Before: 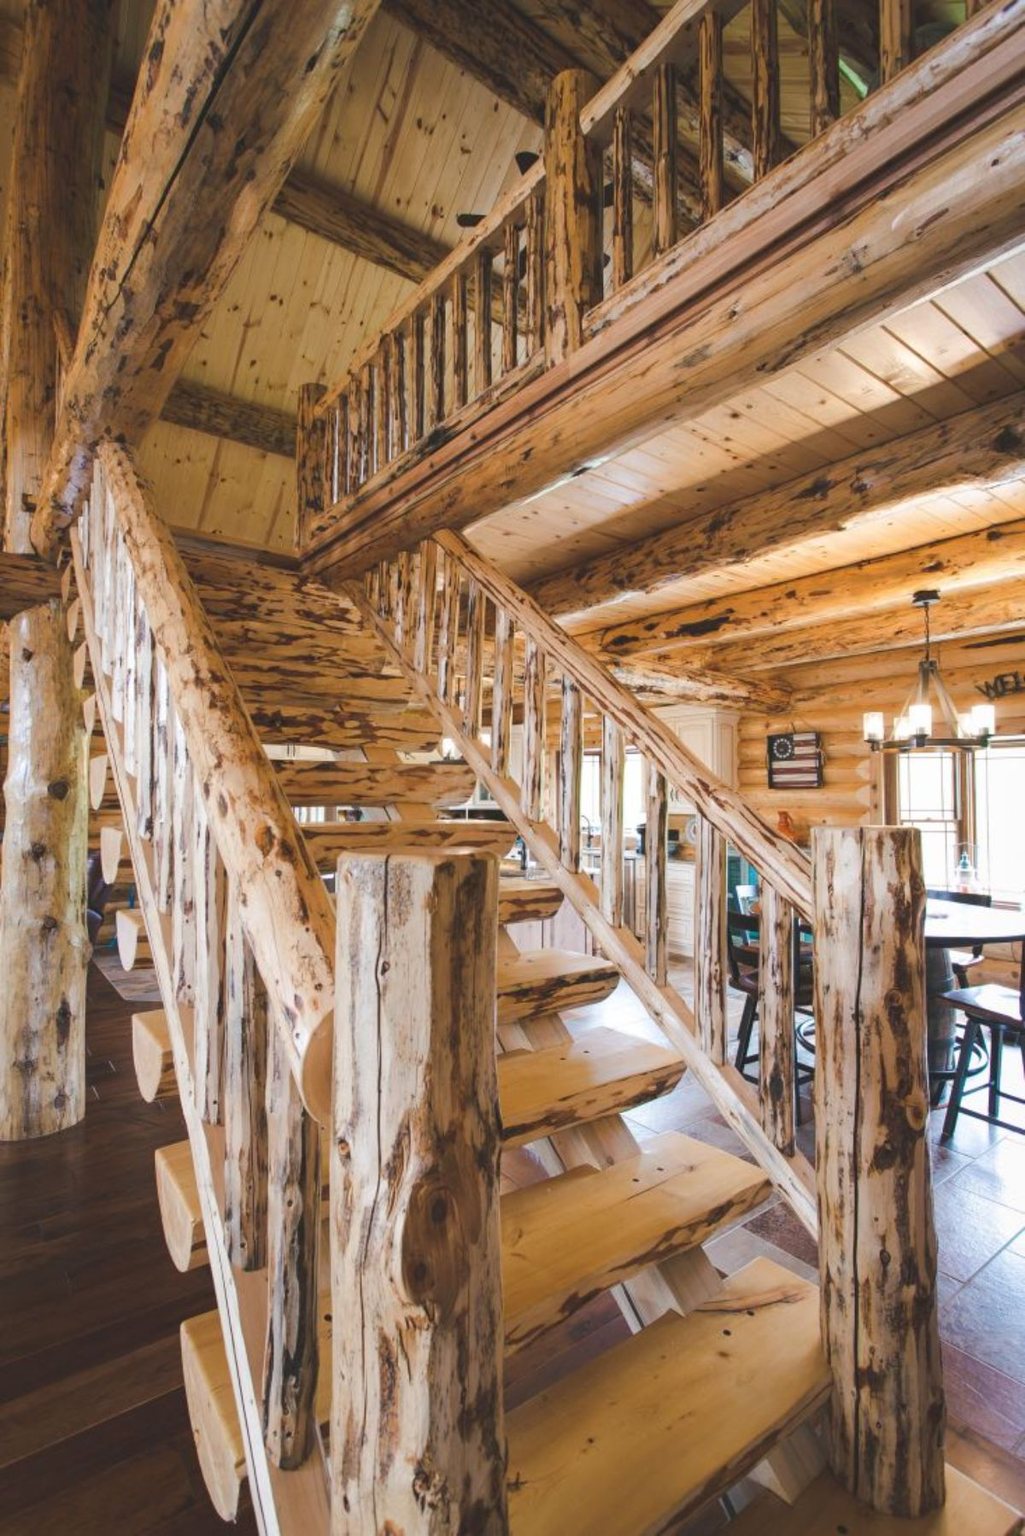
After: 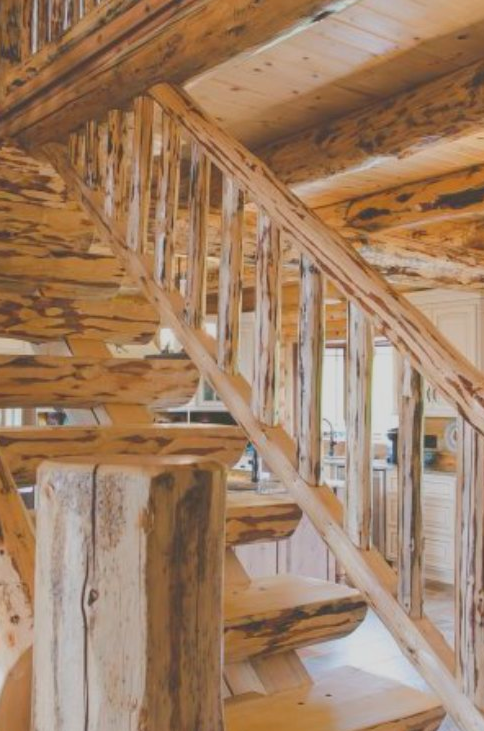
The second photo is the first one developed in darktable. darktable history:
contrast brightness saturation: contrast -0.275
crop: left 29.836%, top 29.818%, right 29.804%, bottom 29.501%
